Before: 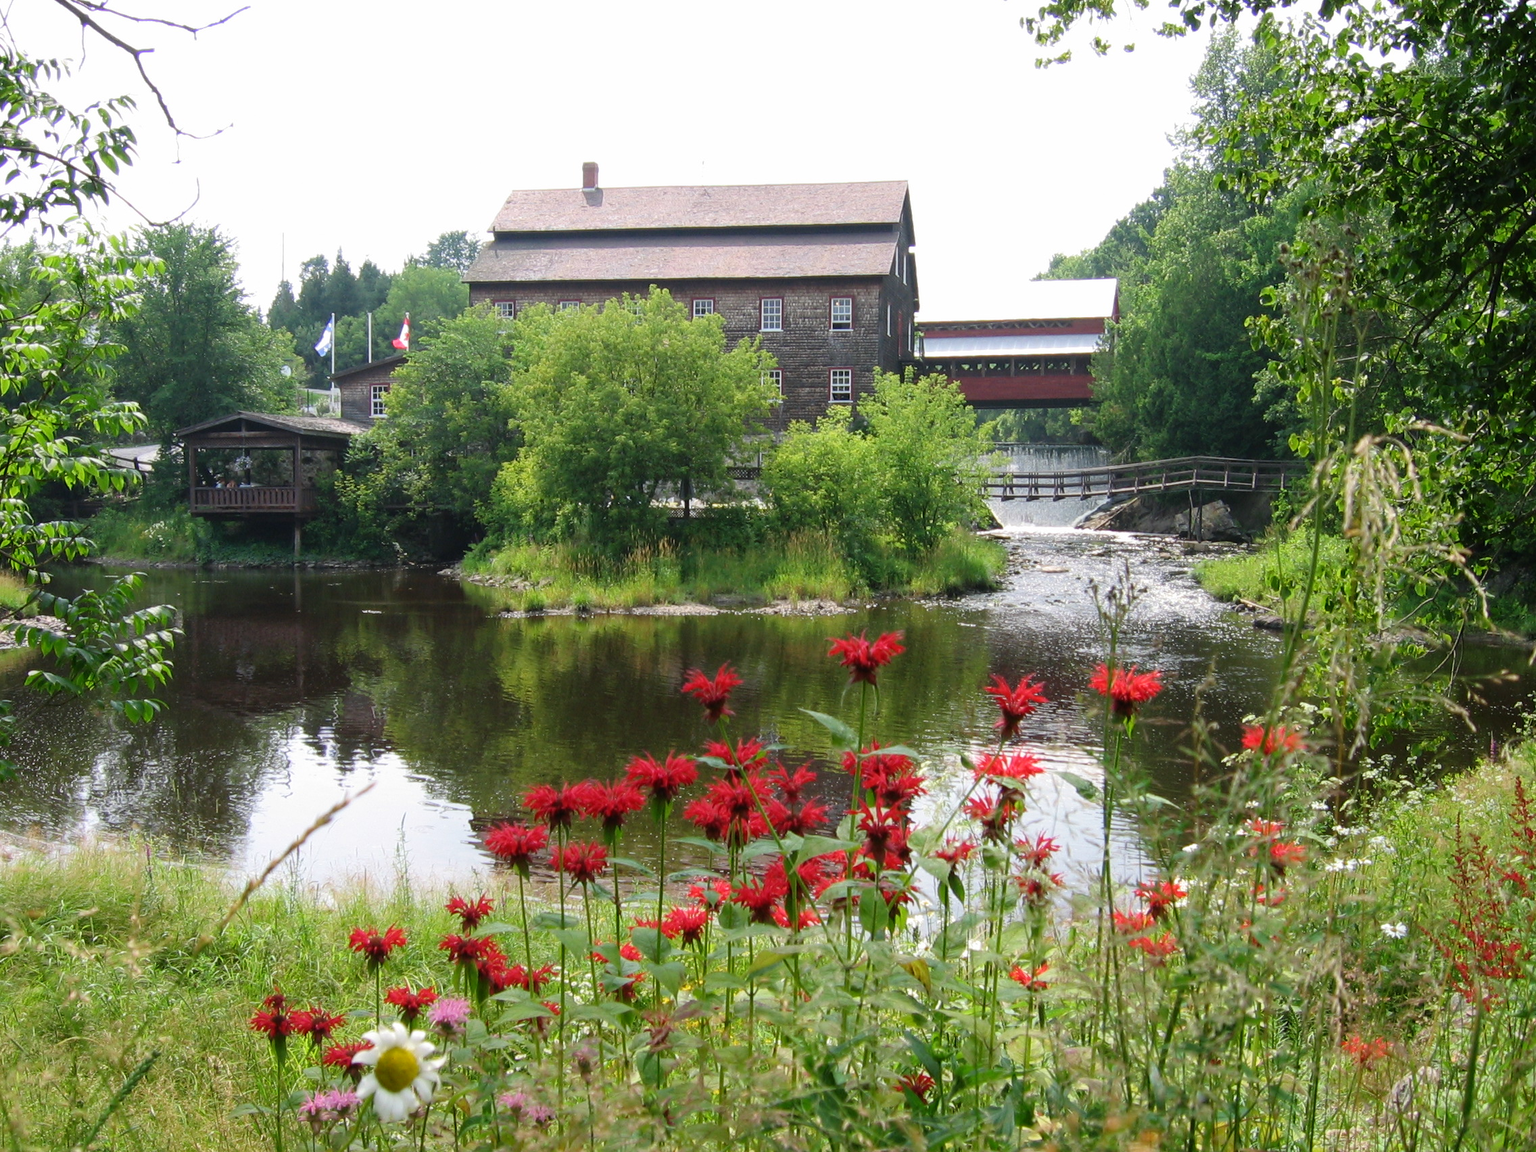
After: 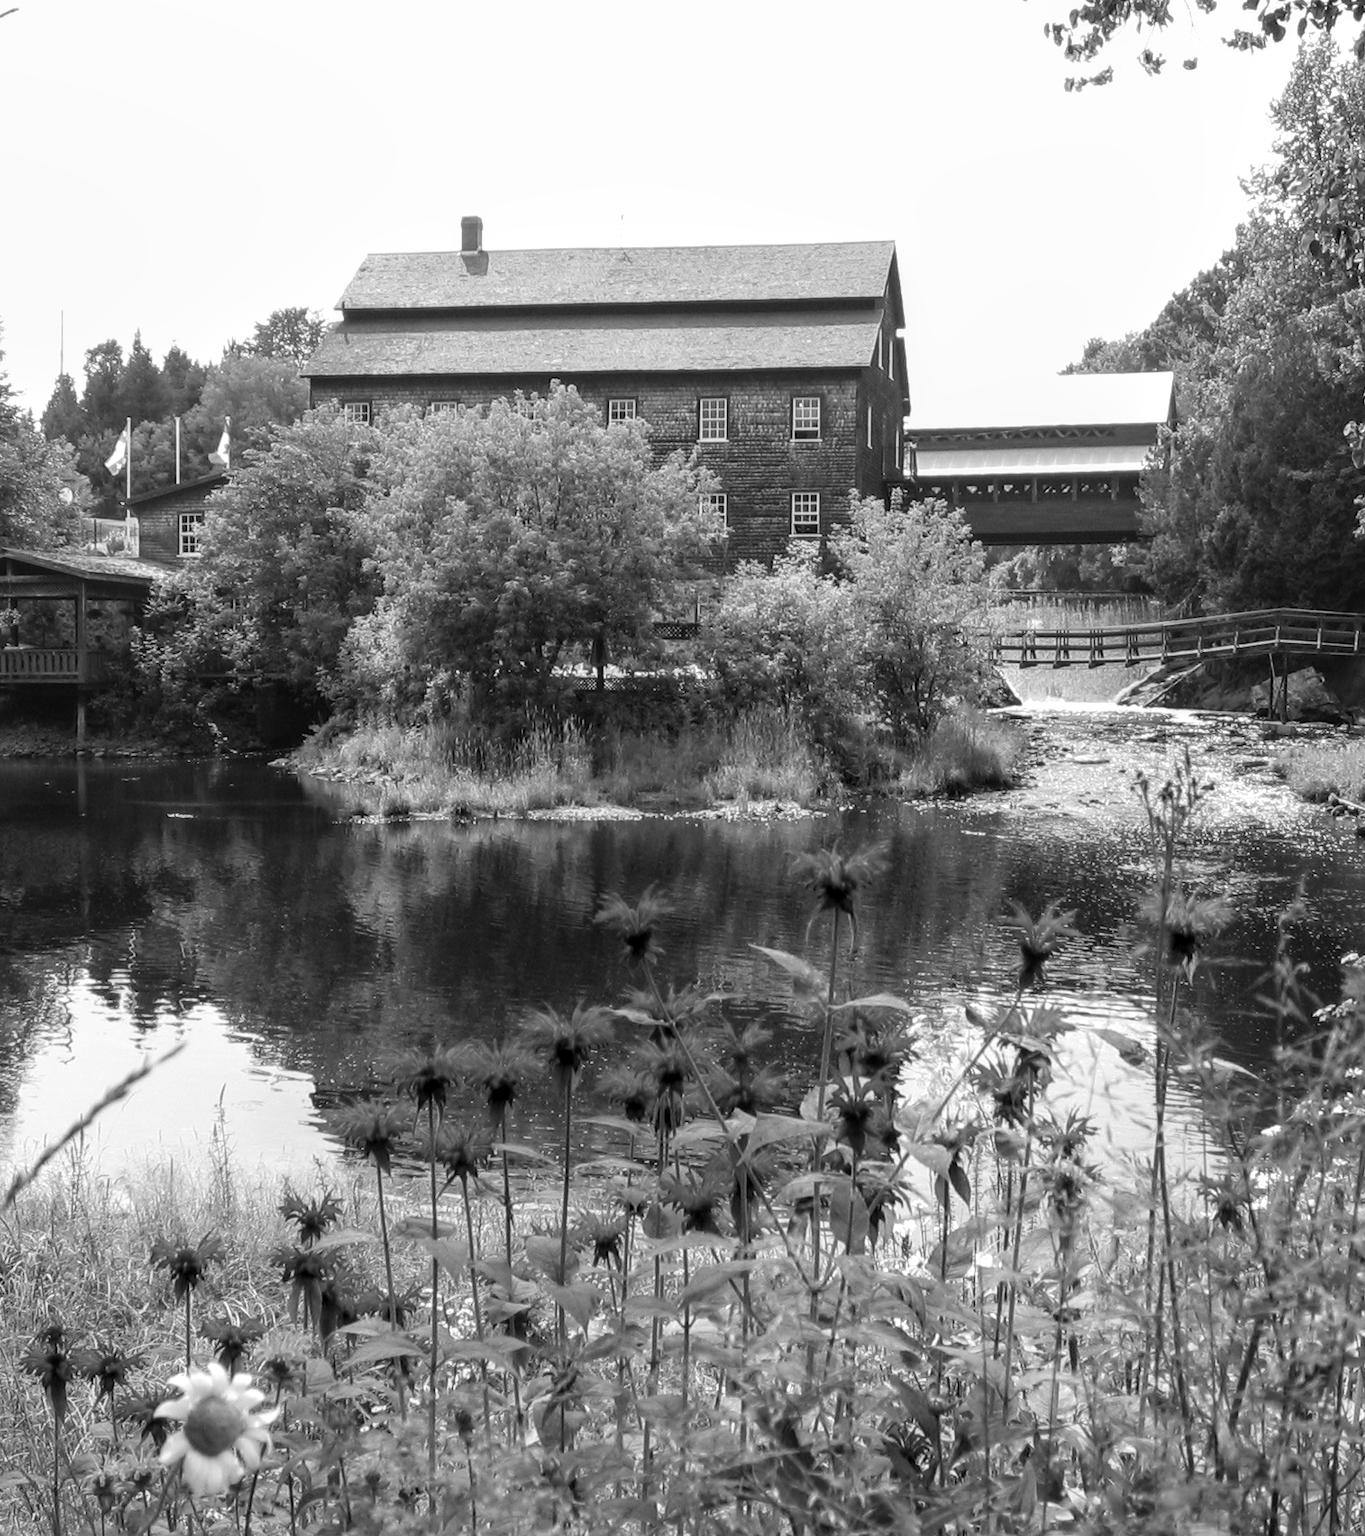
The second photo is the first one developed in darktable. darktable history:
monochrome: a 32, b 64, size 2.3
contrast brightness saturation: contrast 0.05
crop and rotate: left 15.446%, right 17.836%
local contrast: on, module defaults
color balance: gamma [0.9, 0.988, 0.975, 1.025], gain [1.05, 1, 1, 1]
